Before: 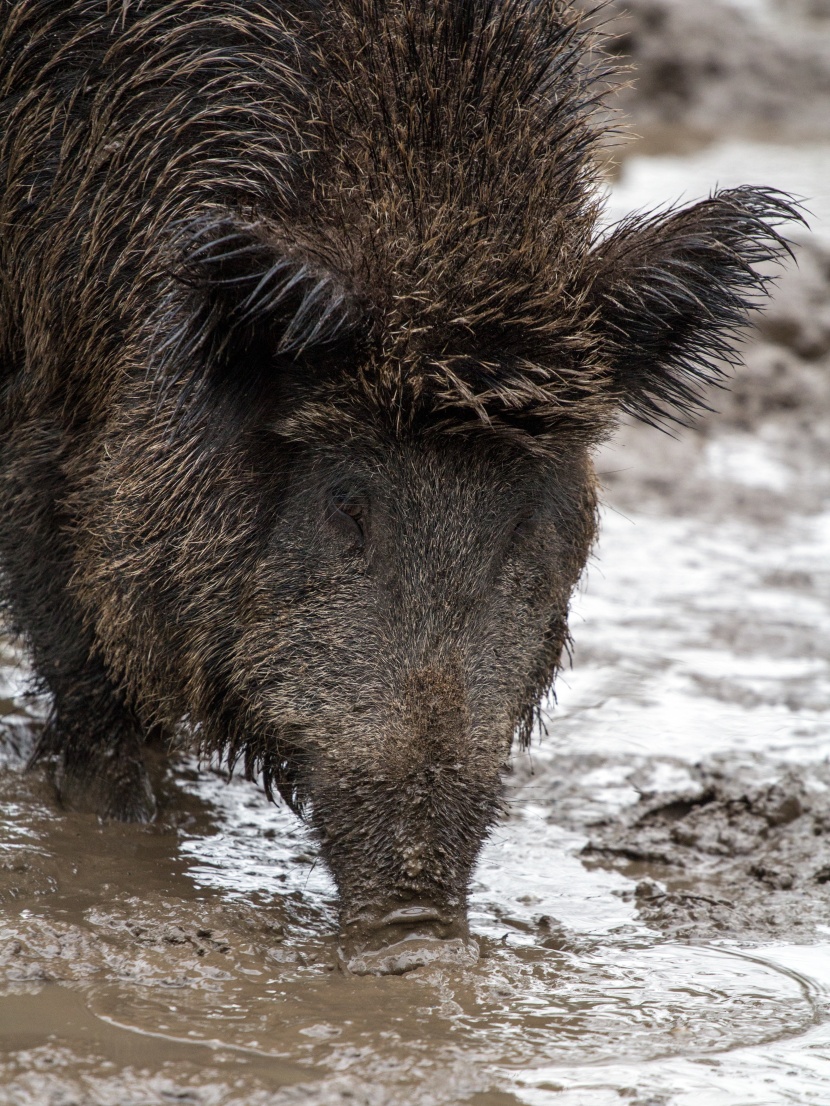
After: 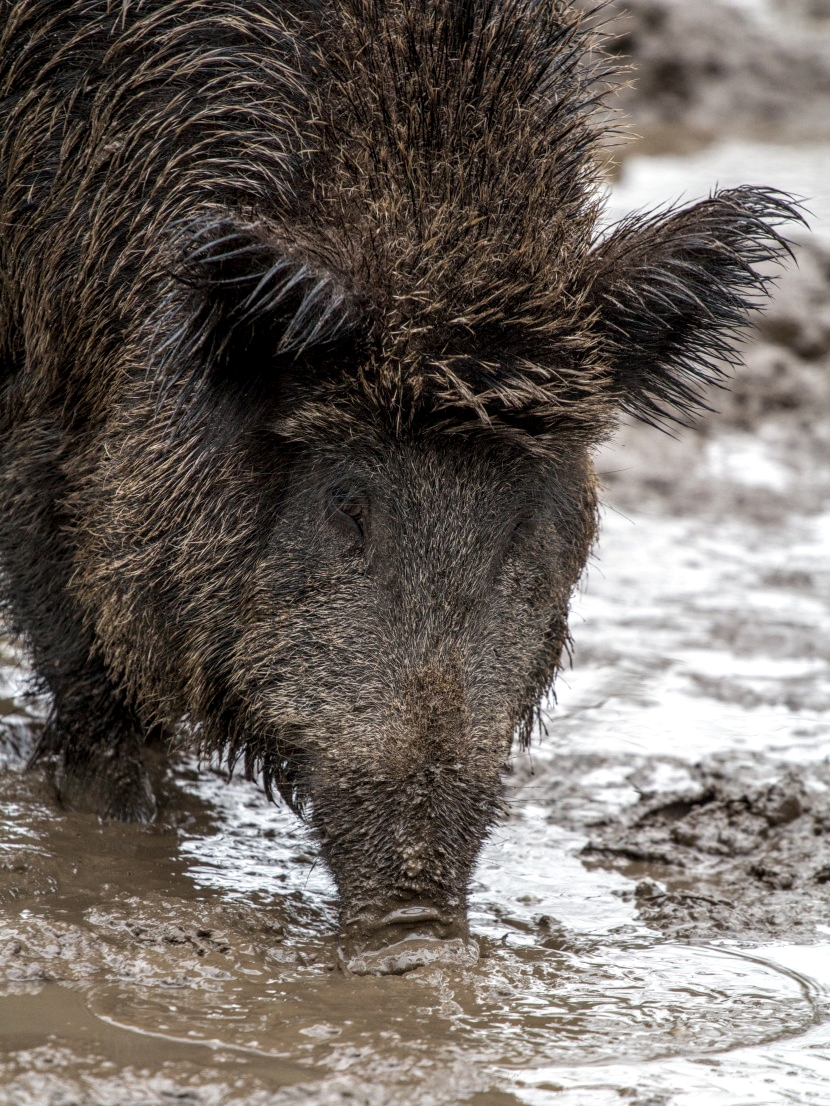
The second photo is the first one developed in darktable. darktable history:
local contrast: on, module defaults
levels: levels [0, 0.492, 0.984]
